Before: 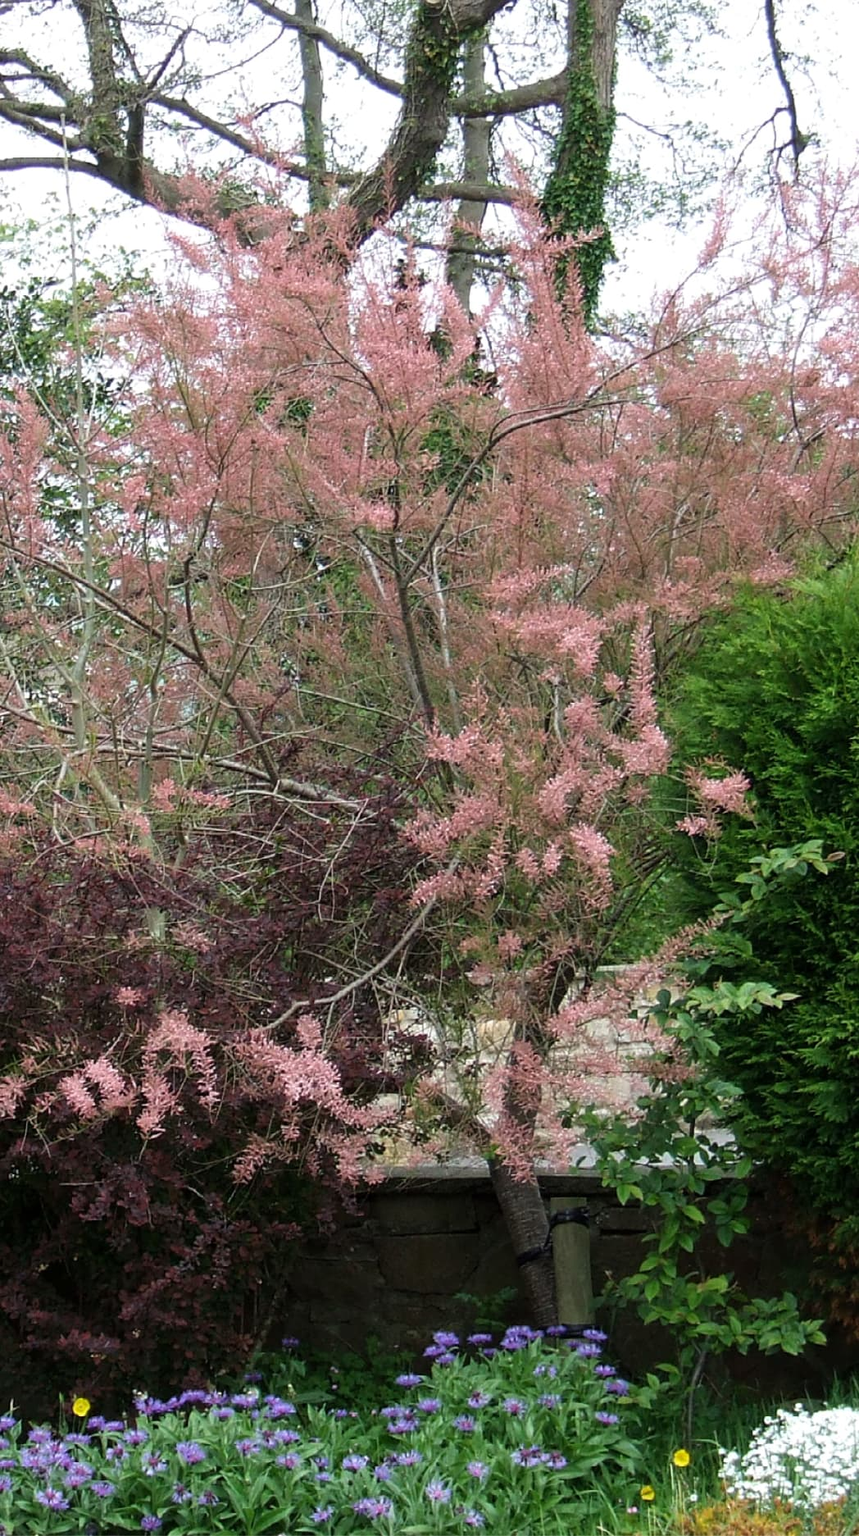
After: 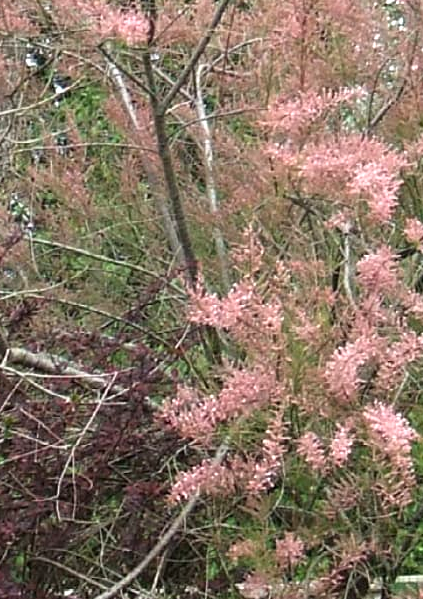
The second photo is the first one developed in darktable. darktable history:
shadows and highlights: shadows 0, highlights 40
exposure: exposure 0.493 EV, compensate highlight preservation false
crop: left 31.751%, top 32.172%, right 27.8%, bottom 35.83%
